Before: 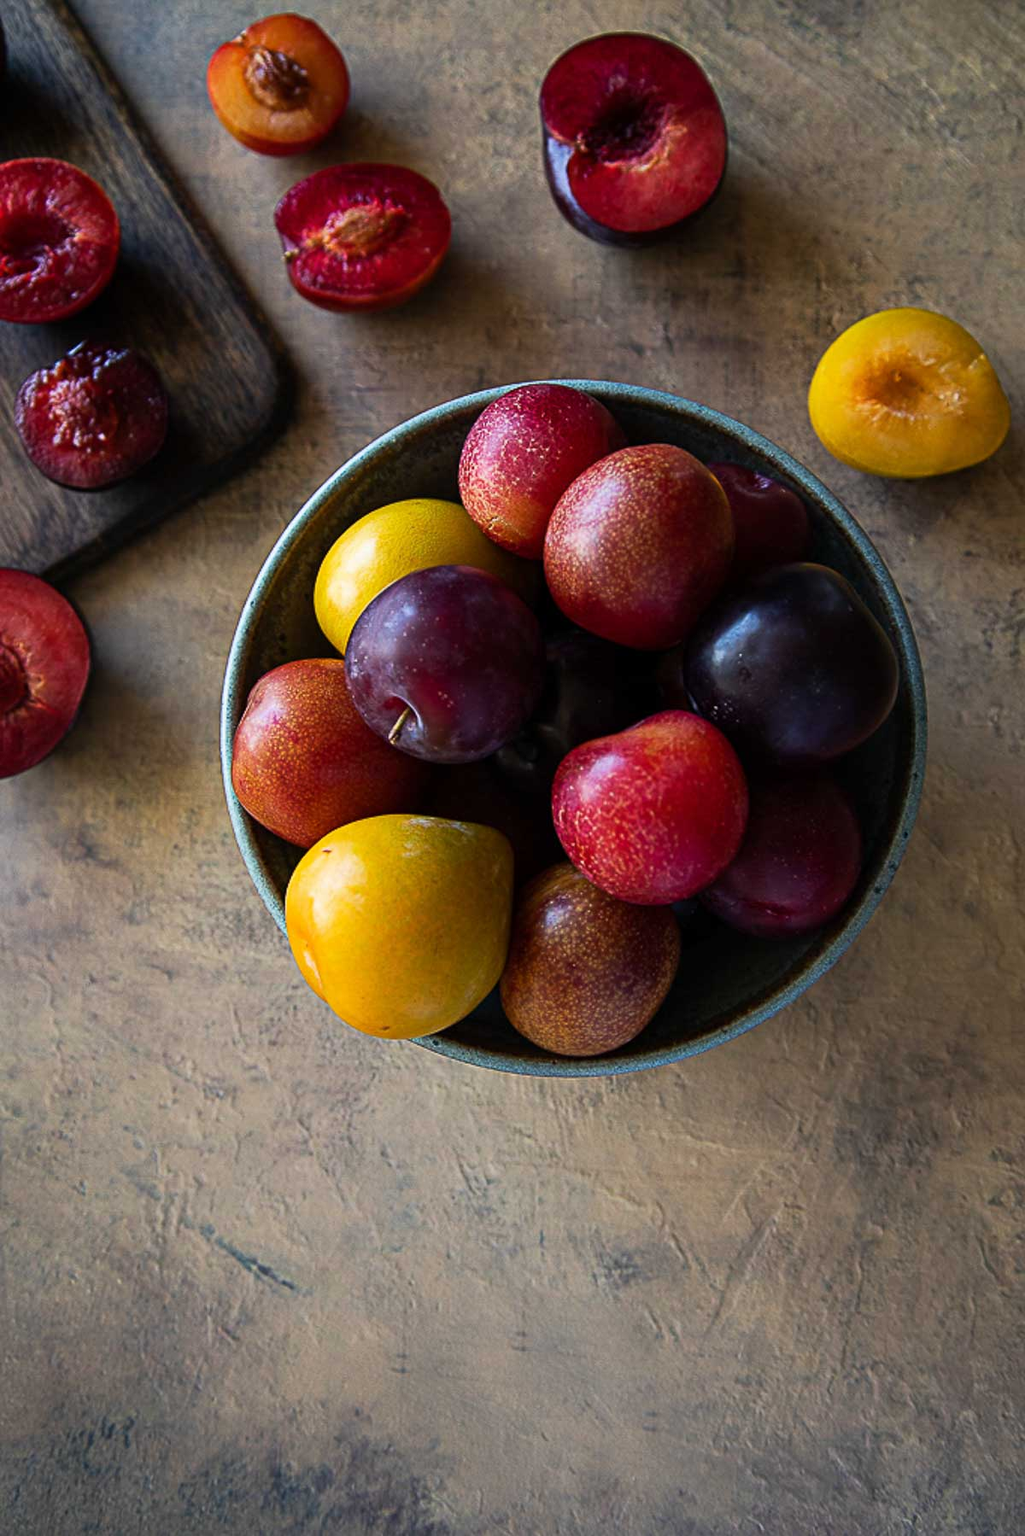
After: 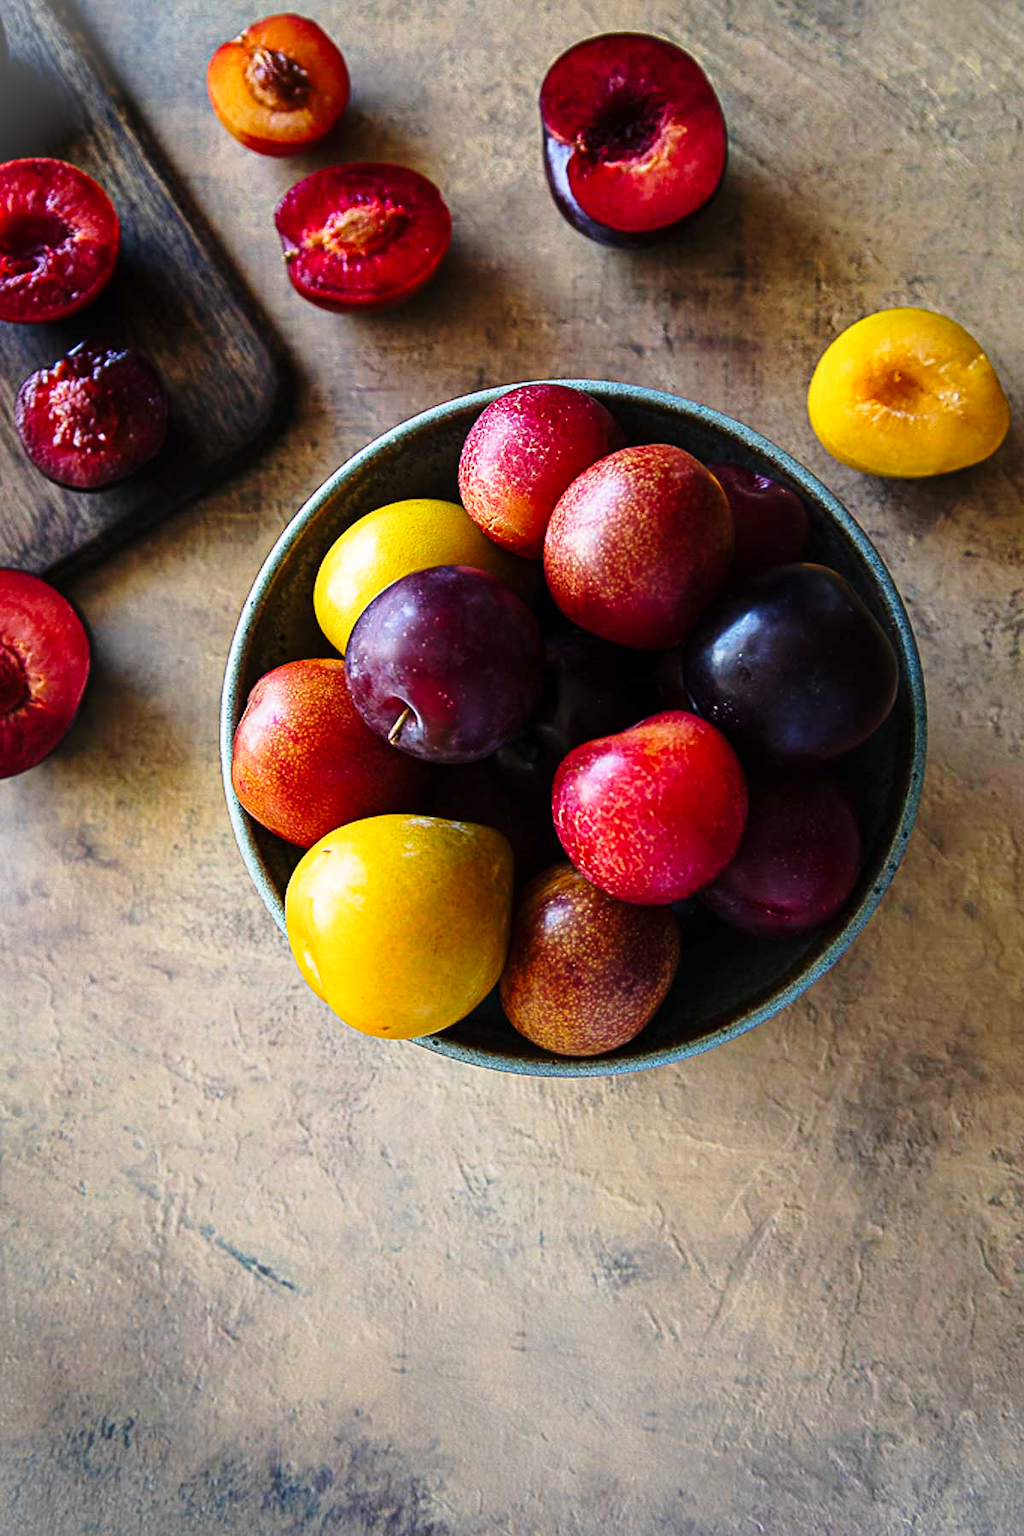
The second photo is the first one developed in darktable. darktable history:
vignetting: fall-off start 100%, brightness 0.3, saturation 0
base curve: curves: ch0 [(0, 0) (0.028, 0.03) (0.121, 0.232) (0.46, 0.748) (0.859, 0.968) (1, 1)], preserve colors none
